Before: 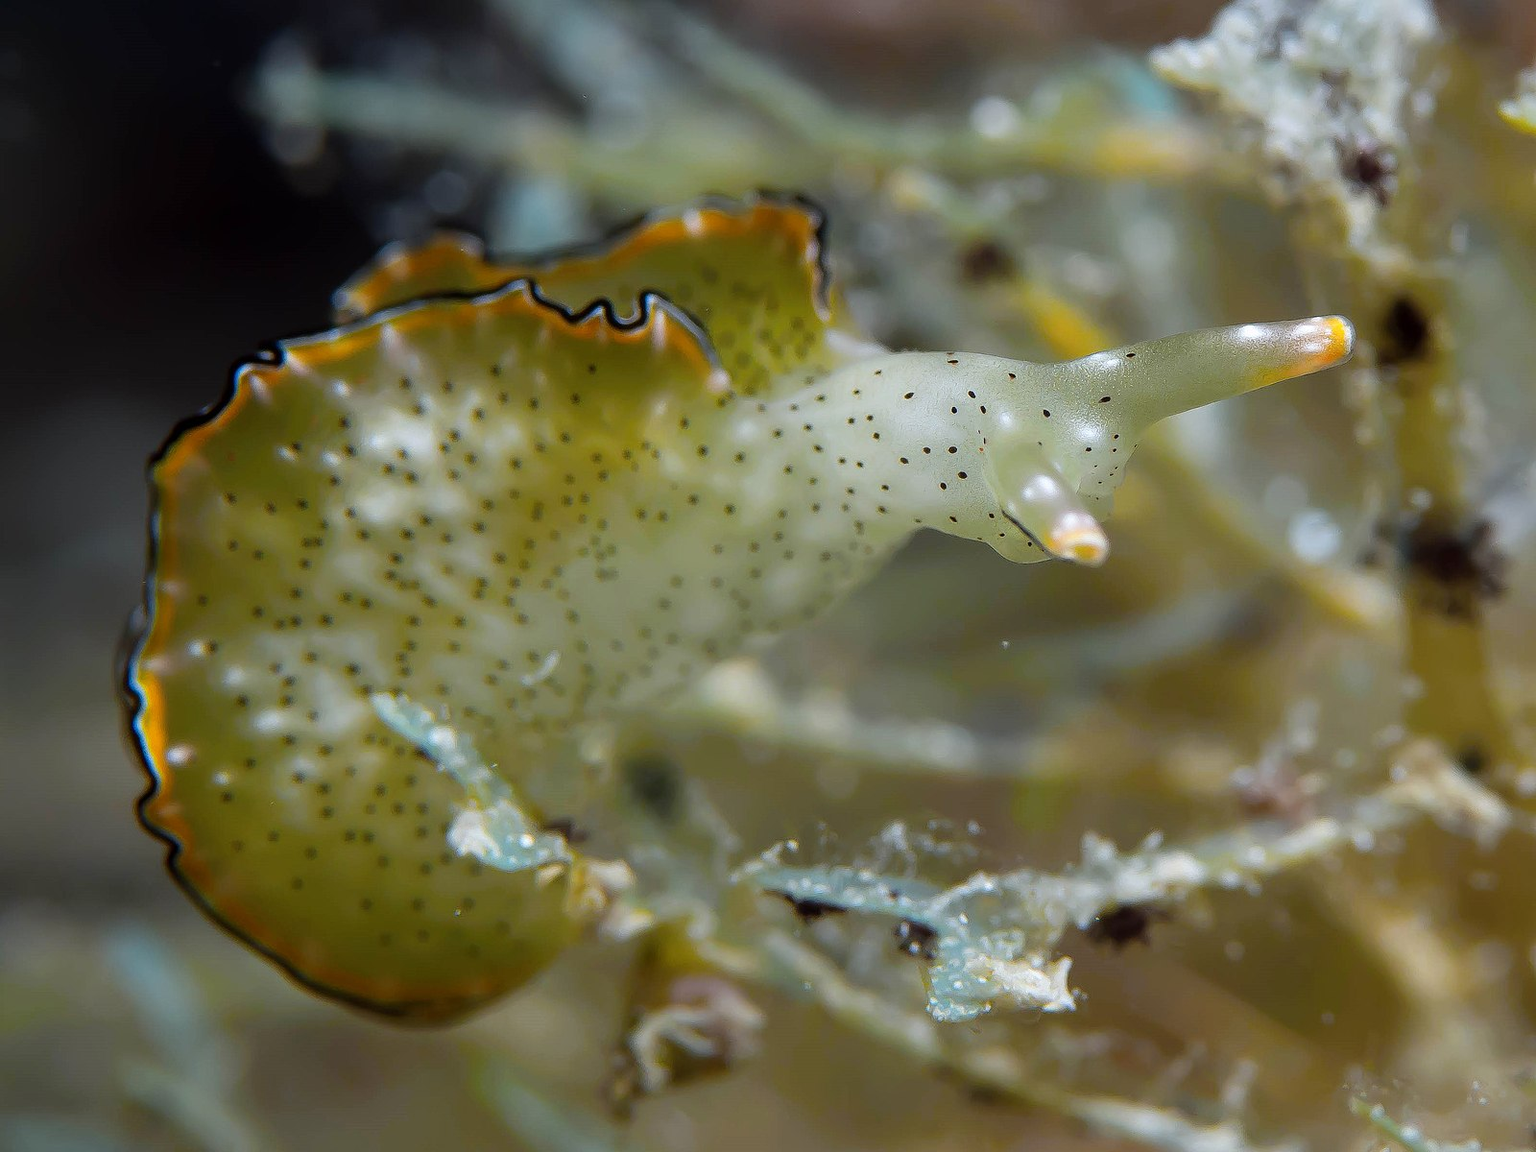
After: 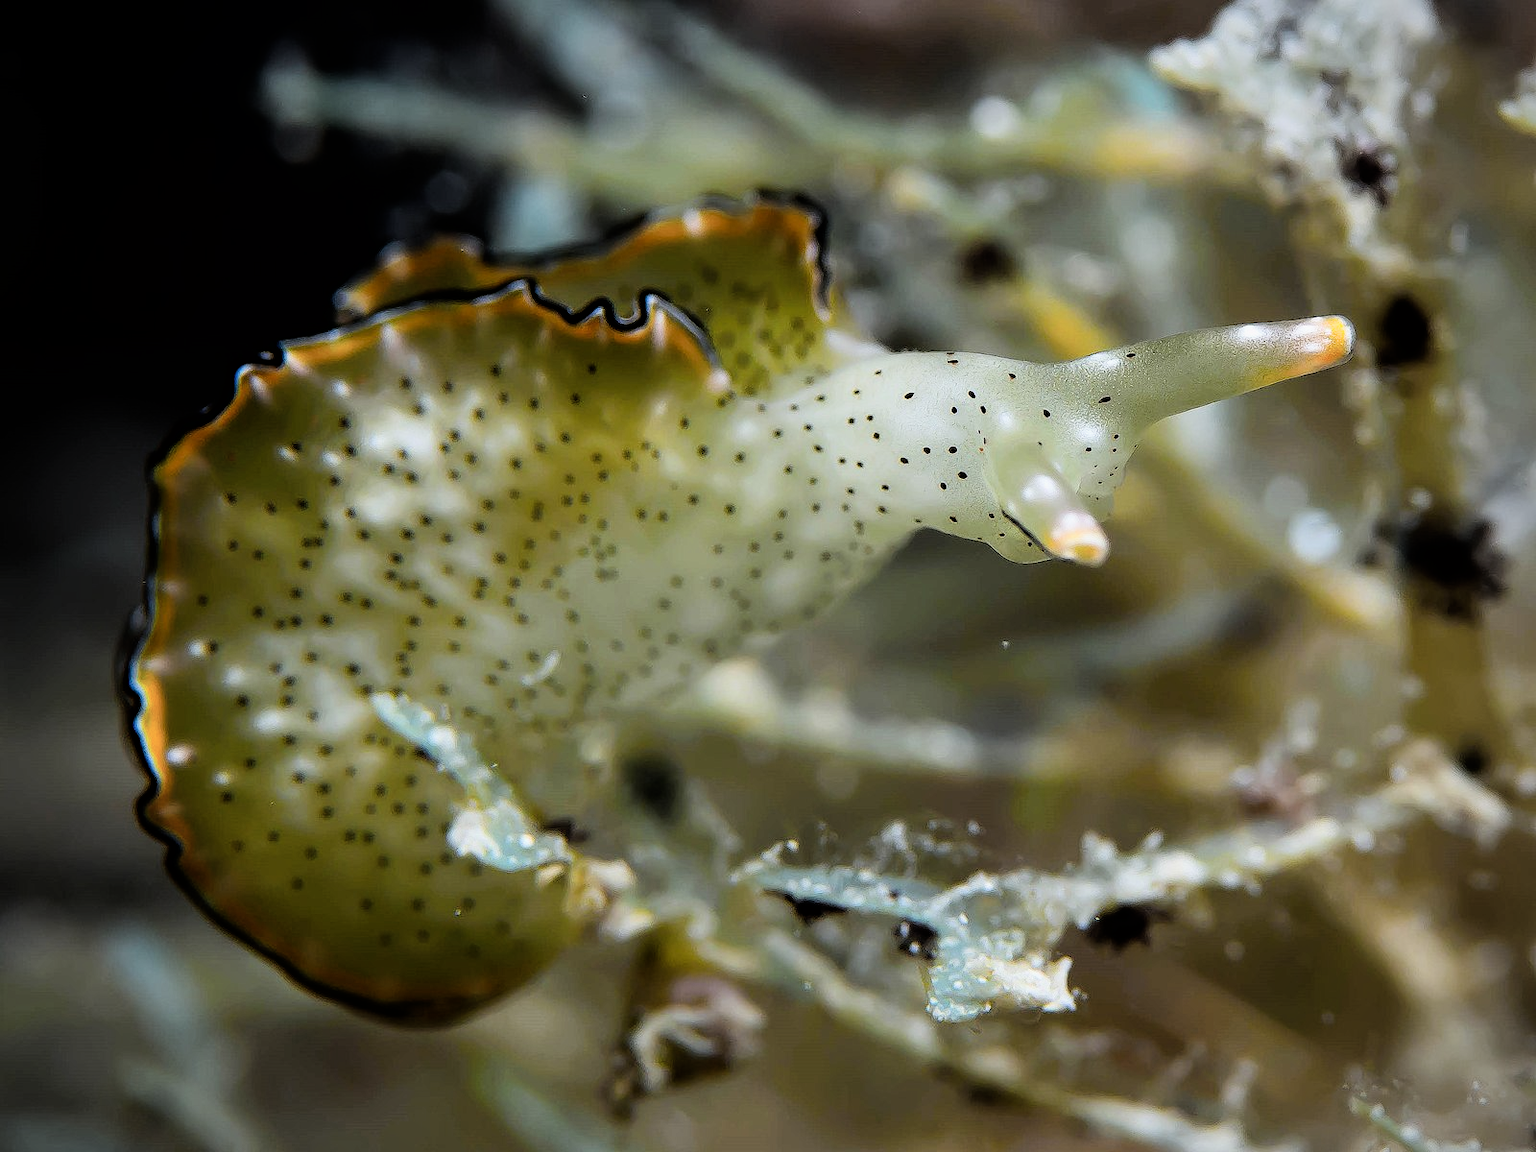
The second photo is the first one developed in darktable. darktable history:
filmic rgb: black relative exposure -5.42 EV, white relative exposure 2.85 EV, dynamic range scaling -37.73%, hardness 4, contrast 1.605, highlights saturation mix -0.93%
vignetting: fall-off radius 60.65%
